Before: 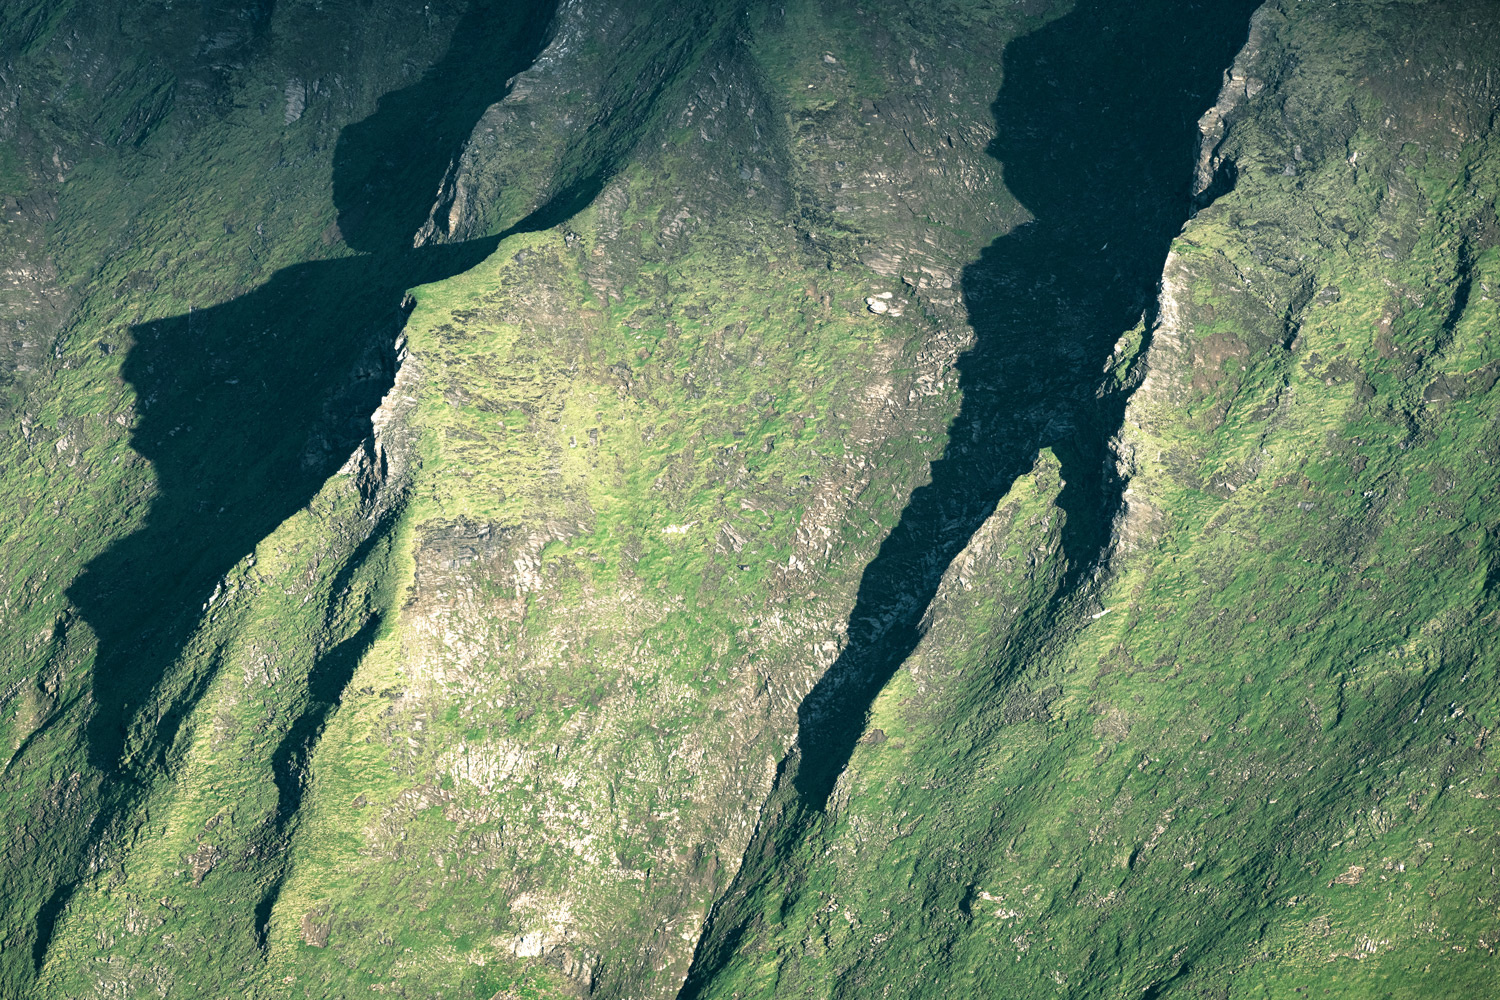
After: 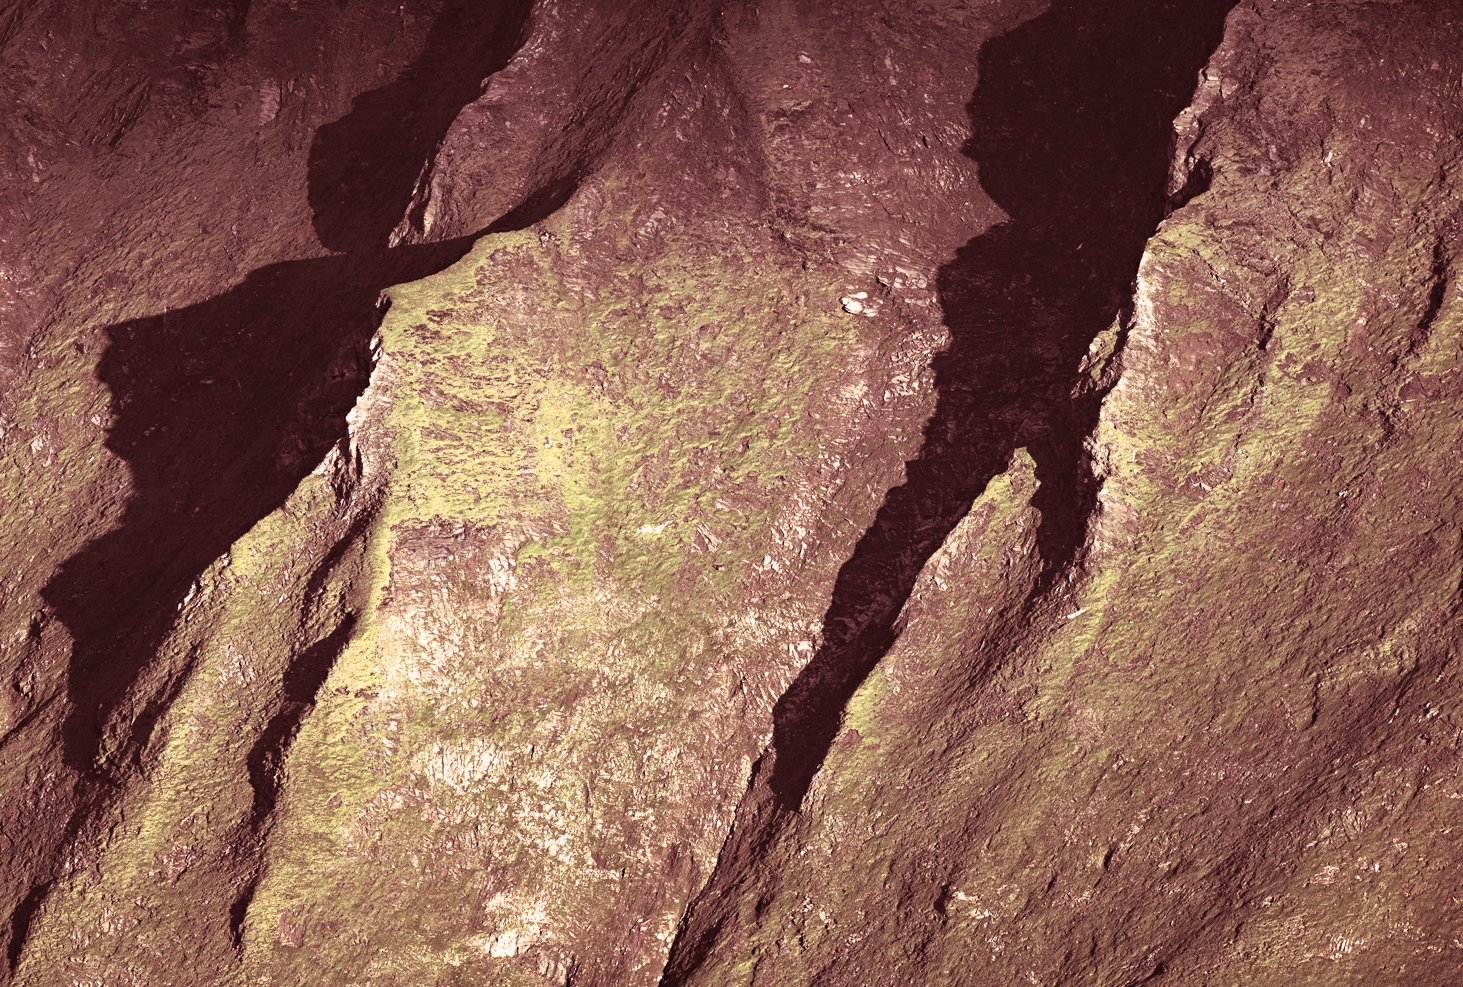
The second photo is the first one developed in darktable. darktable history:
haze removal: compatibility mode true, adaptive false
split-toning: highlights › saturation 0, balance -61.83
crop and rotate: left 1.774%, right 0.633%, bottom 1.28%
color correction: highlights a* 10.21, highlights b* 9.79, shadows a* 8.61, shadows b* 7.88, saturation 0.8
